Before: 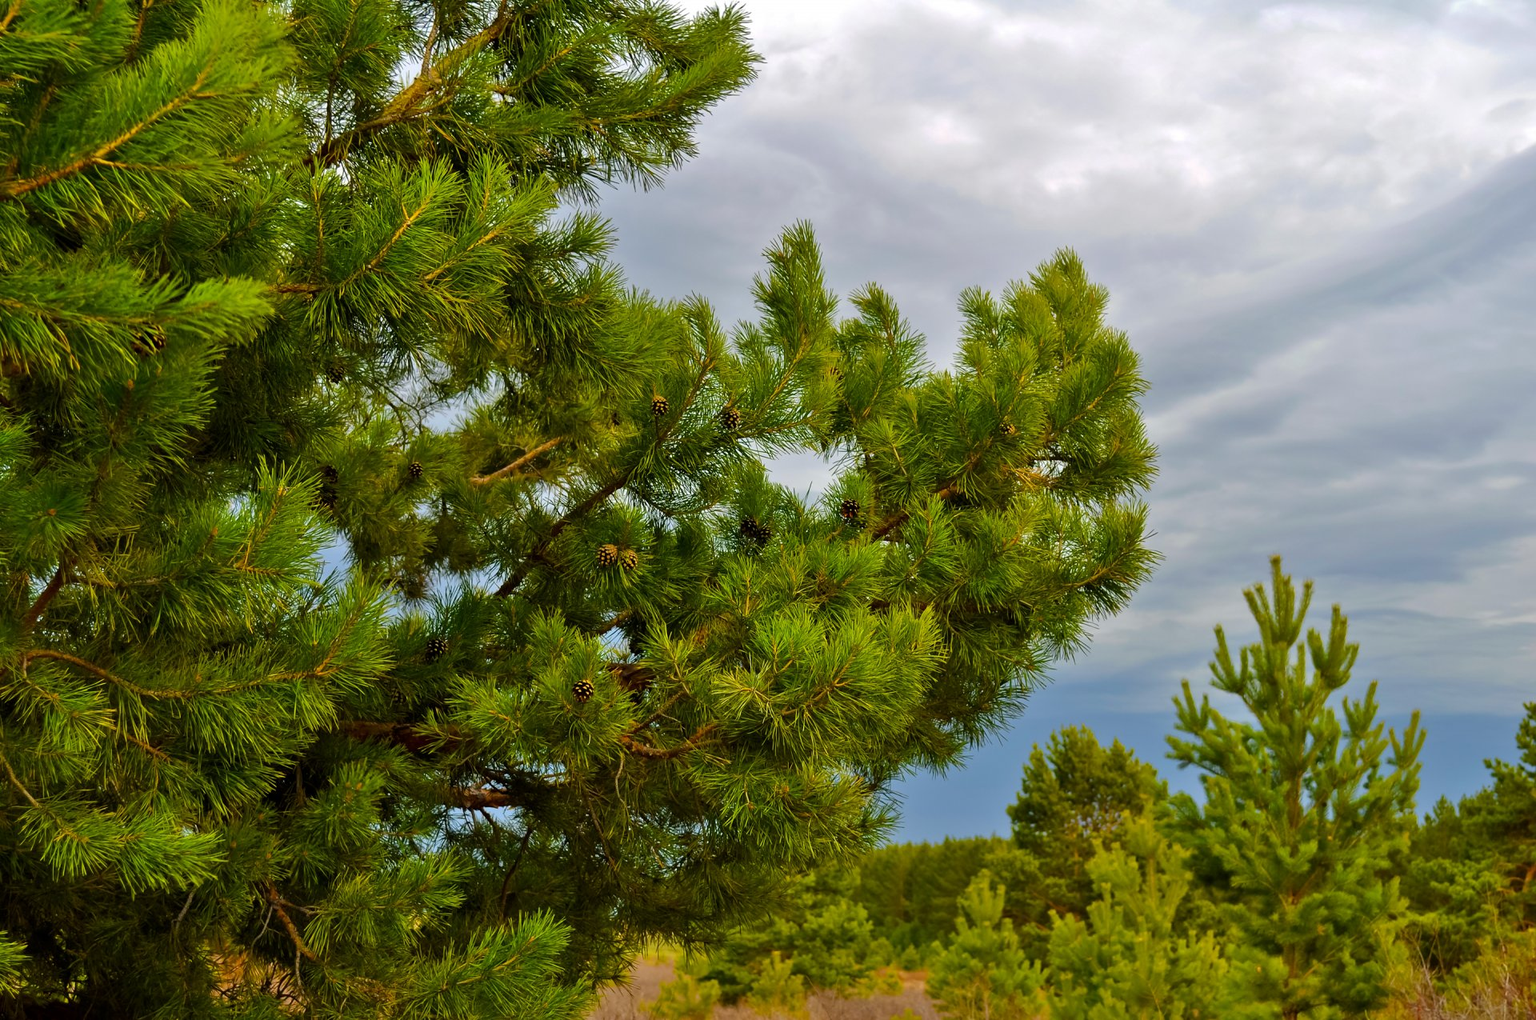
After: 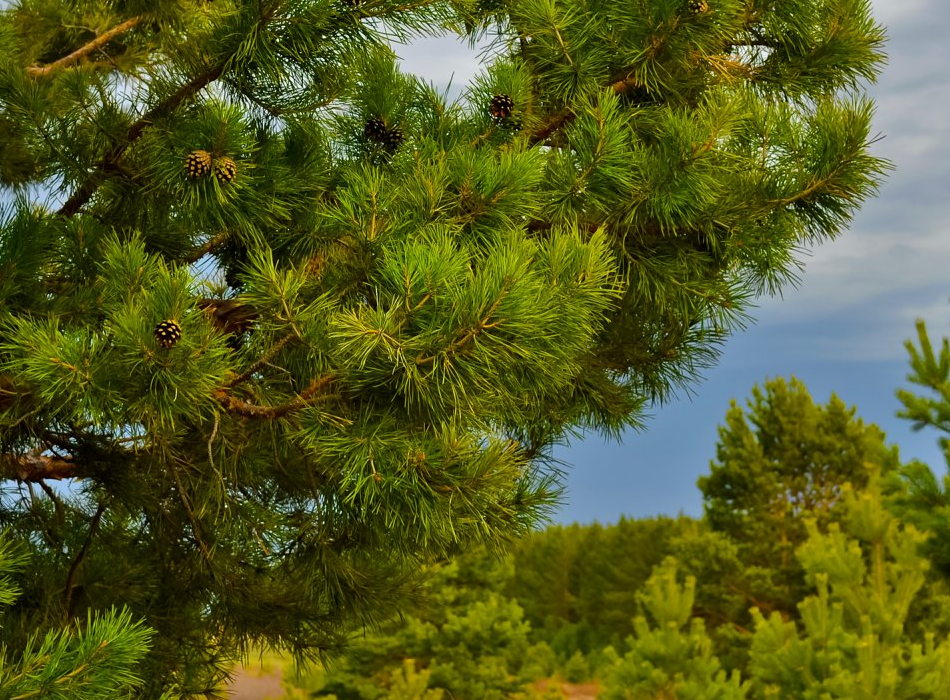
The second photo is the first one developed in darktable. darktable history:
crop: left 29.253%, top 41.574%, right 21.256%, bottom 3.484%
